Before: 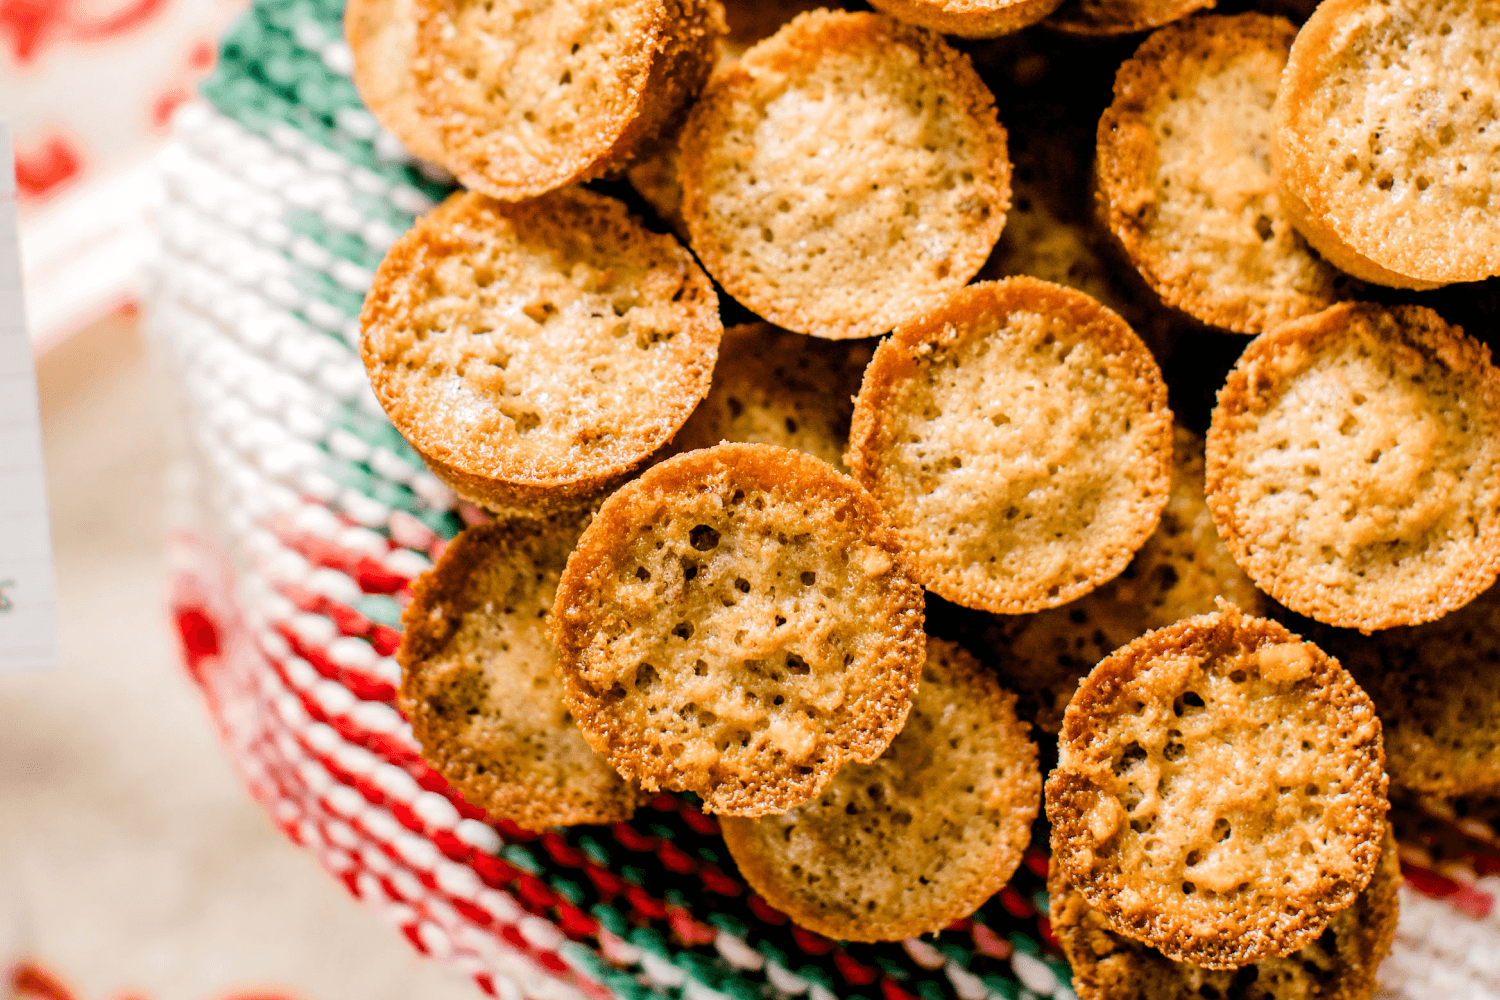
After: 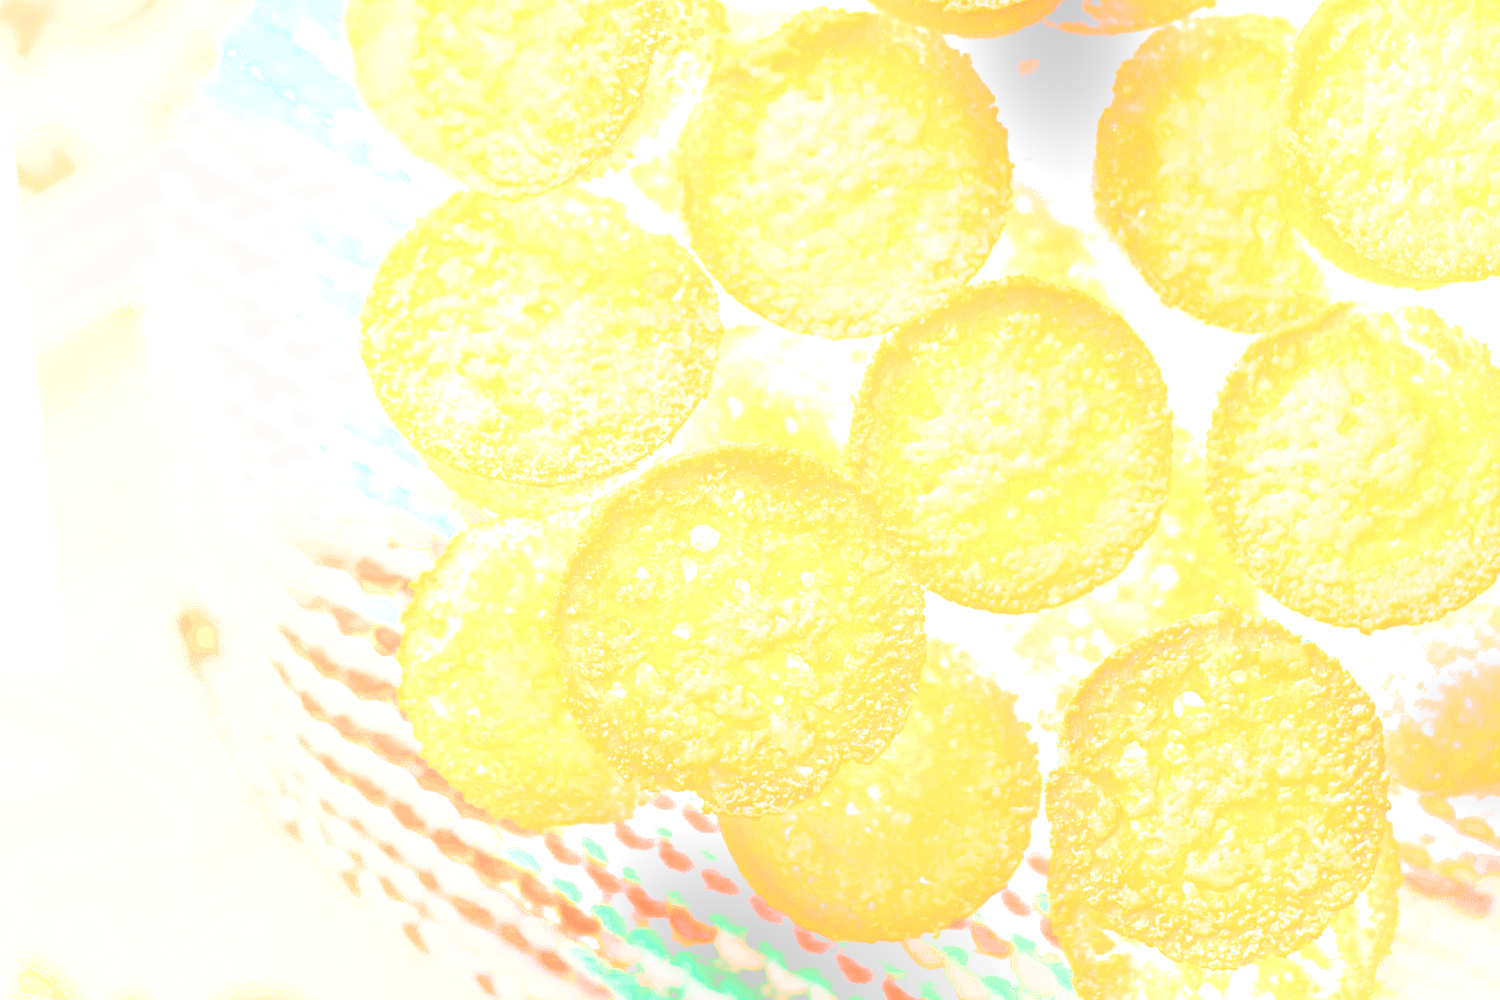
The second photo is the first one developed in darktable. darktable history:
bloom: size 25%, threshold 5%, strength 90%
levels: levels [0.072, 0.414, 0.976]
